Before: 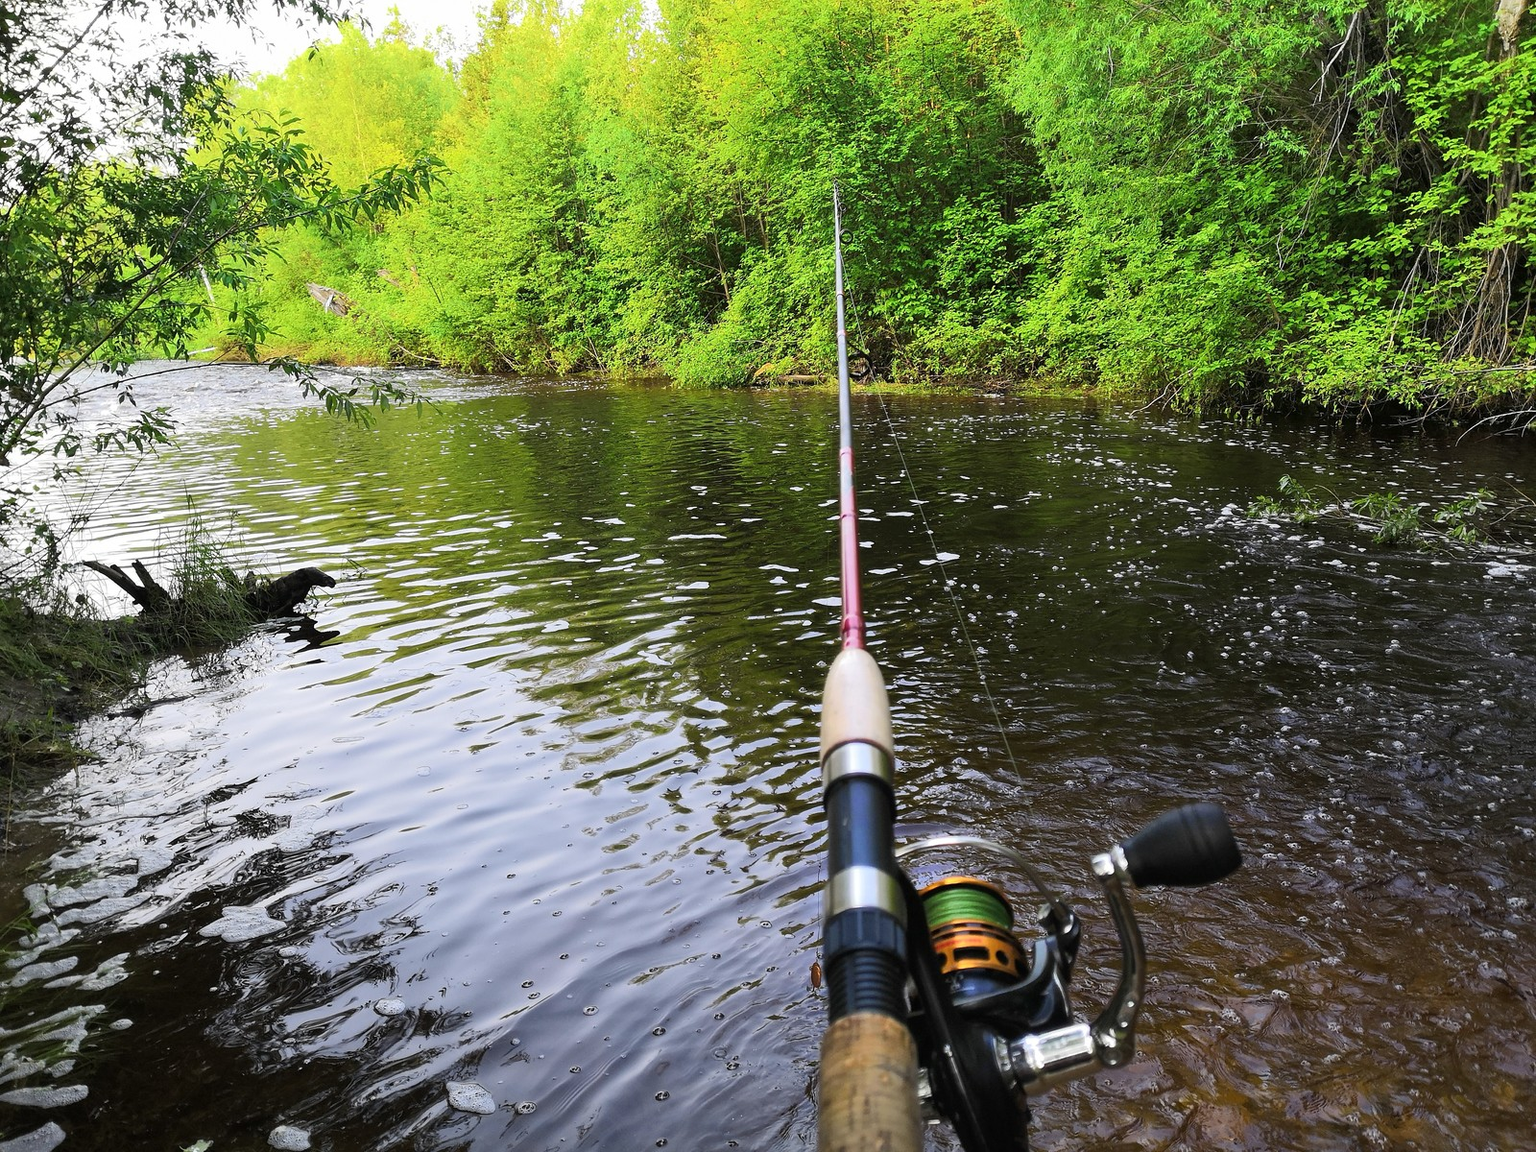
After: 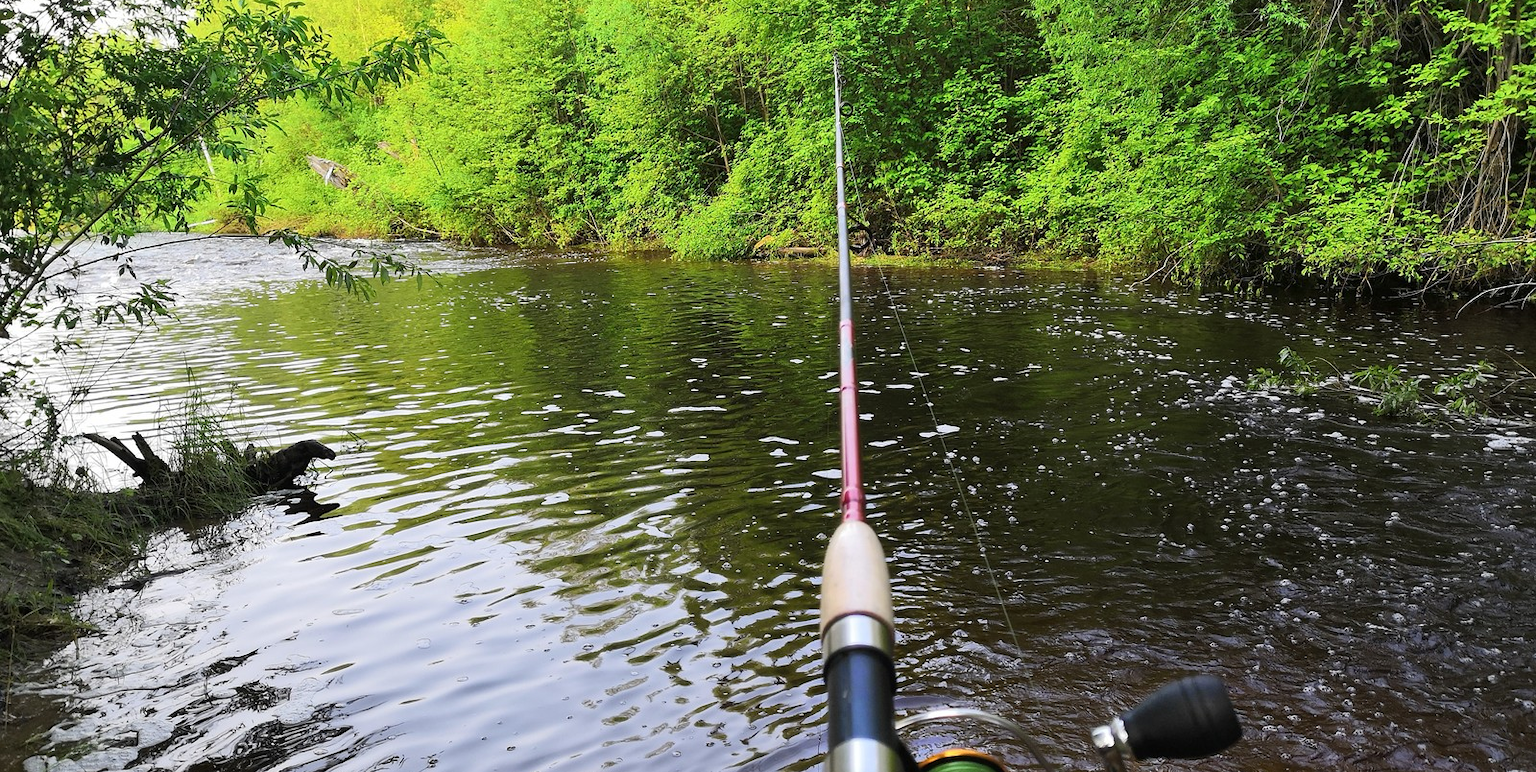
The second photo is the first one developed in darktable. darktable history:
crop: top 11.131%, bottom 21.751%
